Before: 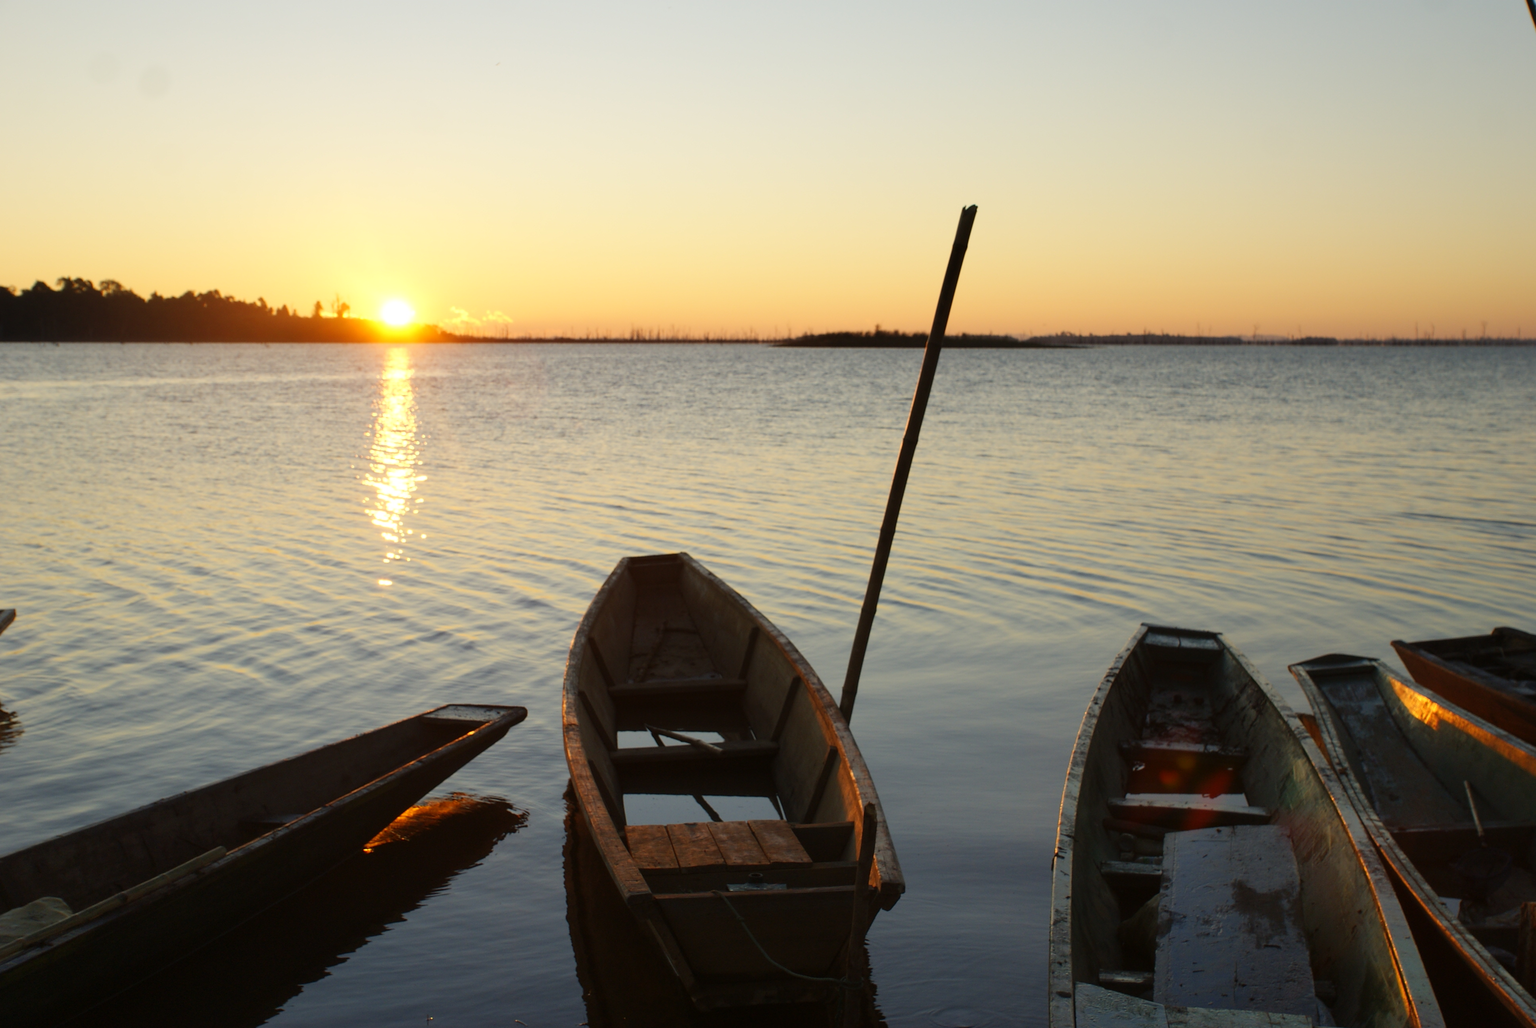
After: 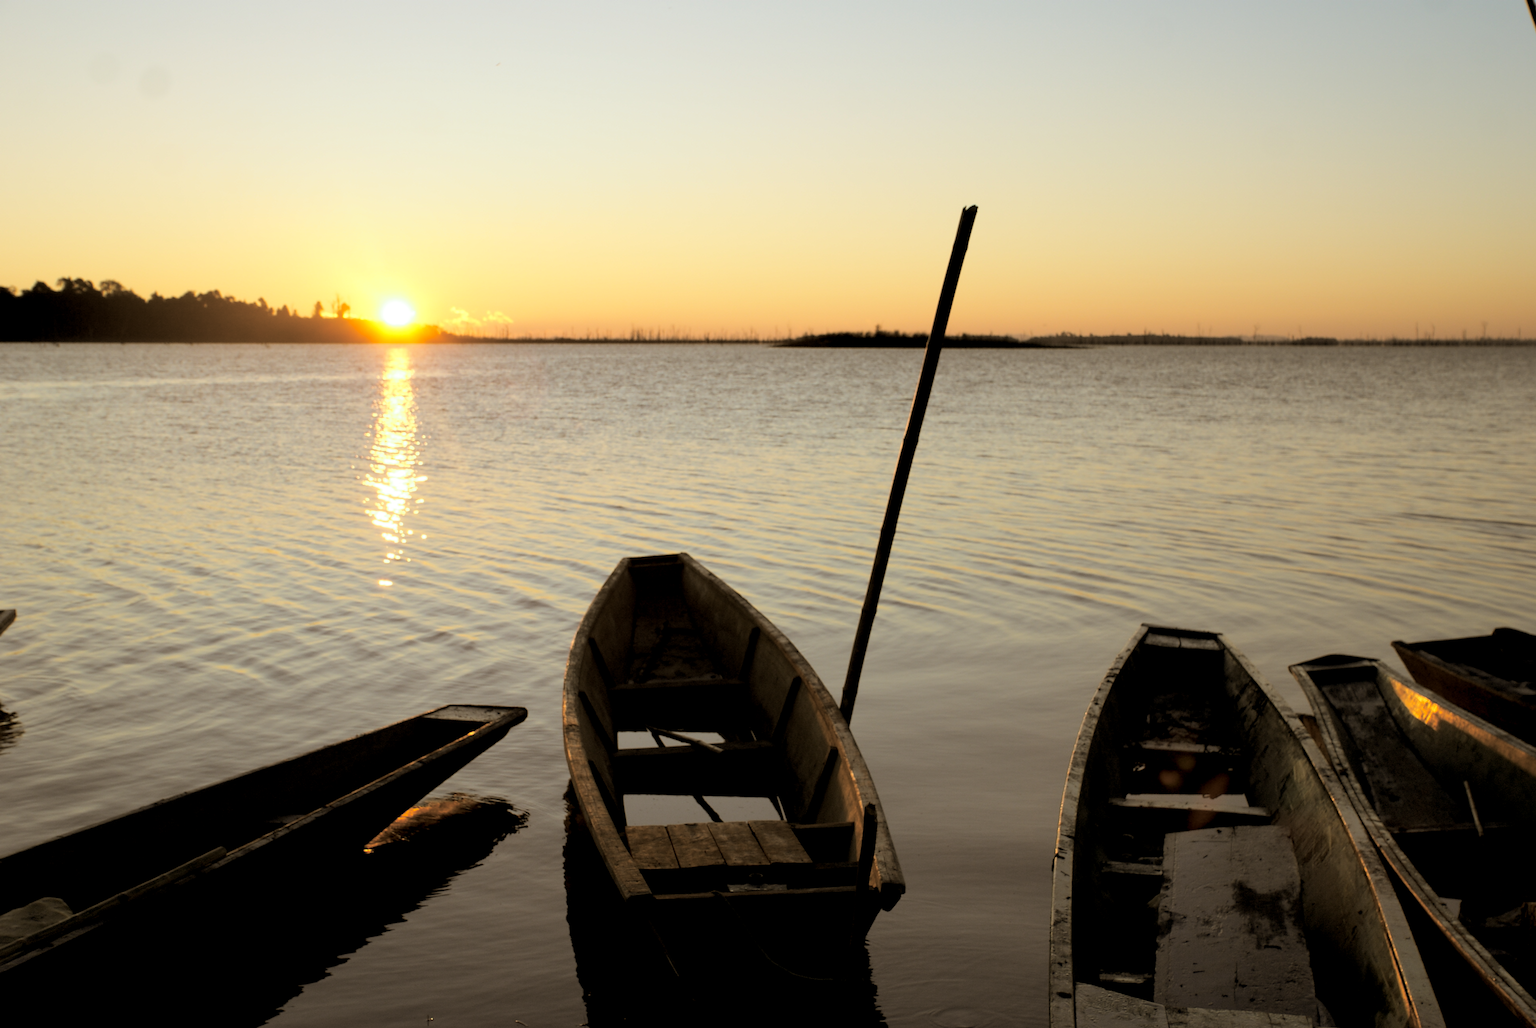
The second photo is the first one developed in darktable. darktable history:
exposure: black level correction 0.009, exposure 0.014 EV, compensate highlight preservation false
split-toning: shadows › hue 37.98°, highlights › hue 185.58°, balance -55.261
